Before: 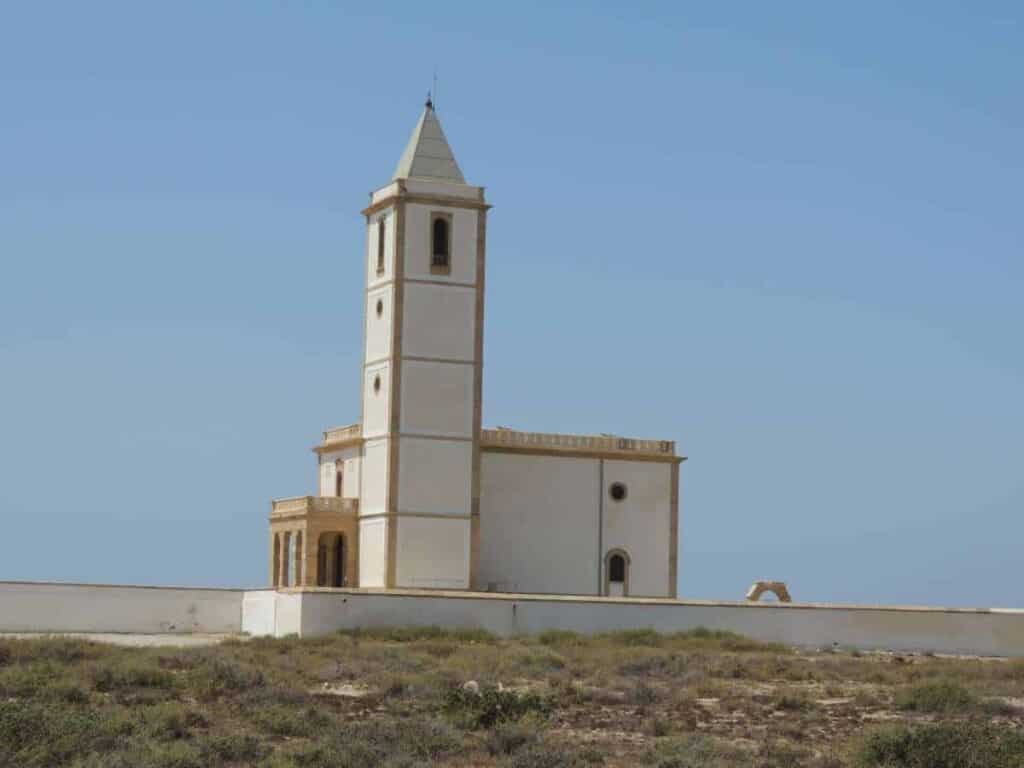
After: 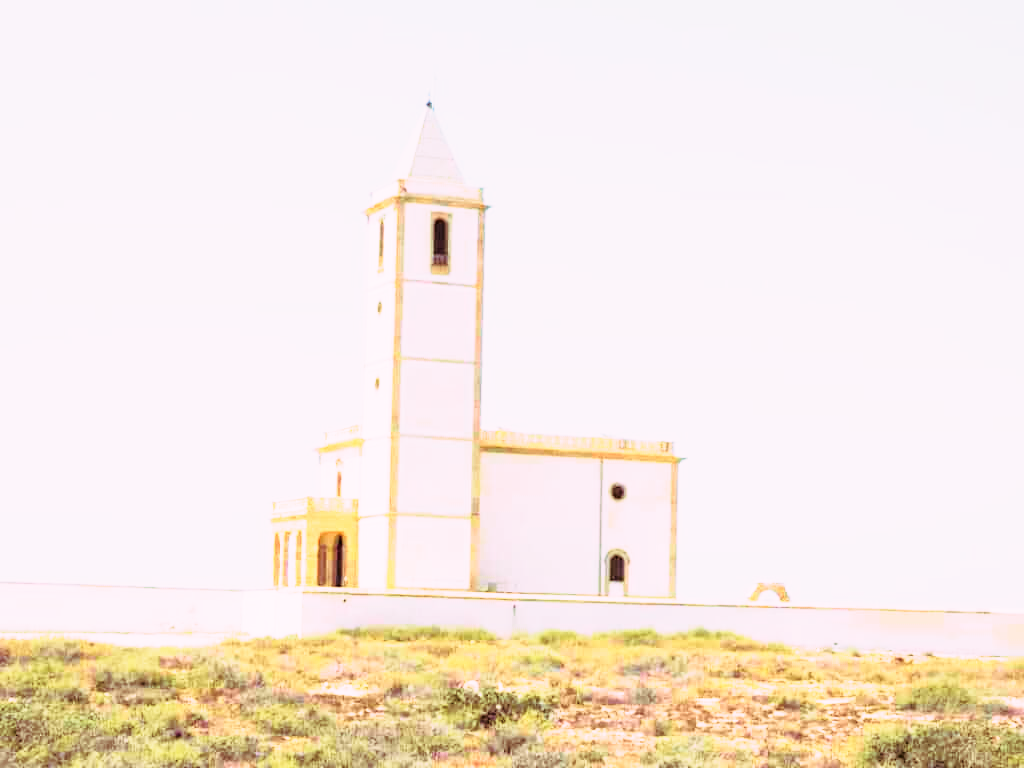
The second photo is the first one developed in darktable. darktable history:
split-toning: highlights › hue 298.8°, highlights › saturation 0.73, compress 41.76%
tone equalizer: on, module defaults
tone curve: curves: ch0 [(0, 0) (0.062, 0.023) (0.168, 0.142) (0.359, 0.44) (0.469, 0.544) (0.634, 0.722) (0.839, 0.909) (0.998, 0.978)]; ch1 [(0, 0) (0.437, 0.453) (0.472, 0.47) (0.502, 0.504) (0.527, 0.546) (0.568, 0.619) (0.608, 0.665) (0.669, 0.748) (0.859, 0.899) (1, 1)]; ch2 [(0, 0) (0.33, 0.301) (0.421, 0.443) (0.473, 0.501) (0.504, 0.504) (0.535, 0.564) (0.575, 0.625) (0.608, 0.676) (1, 1)], color space Lab, independent channels, preserve colors none
exposure: black level correction 0, exposure 1.1 EV, compensate exposure bias true, compensate highlight preservation false
base curve: curves: ch0 [(0, 0) (0.012, 0.01) (0.073, 0.168) (0.31, 0.711) (0.645, 0.957) (1, 1)], preserve colors none
